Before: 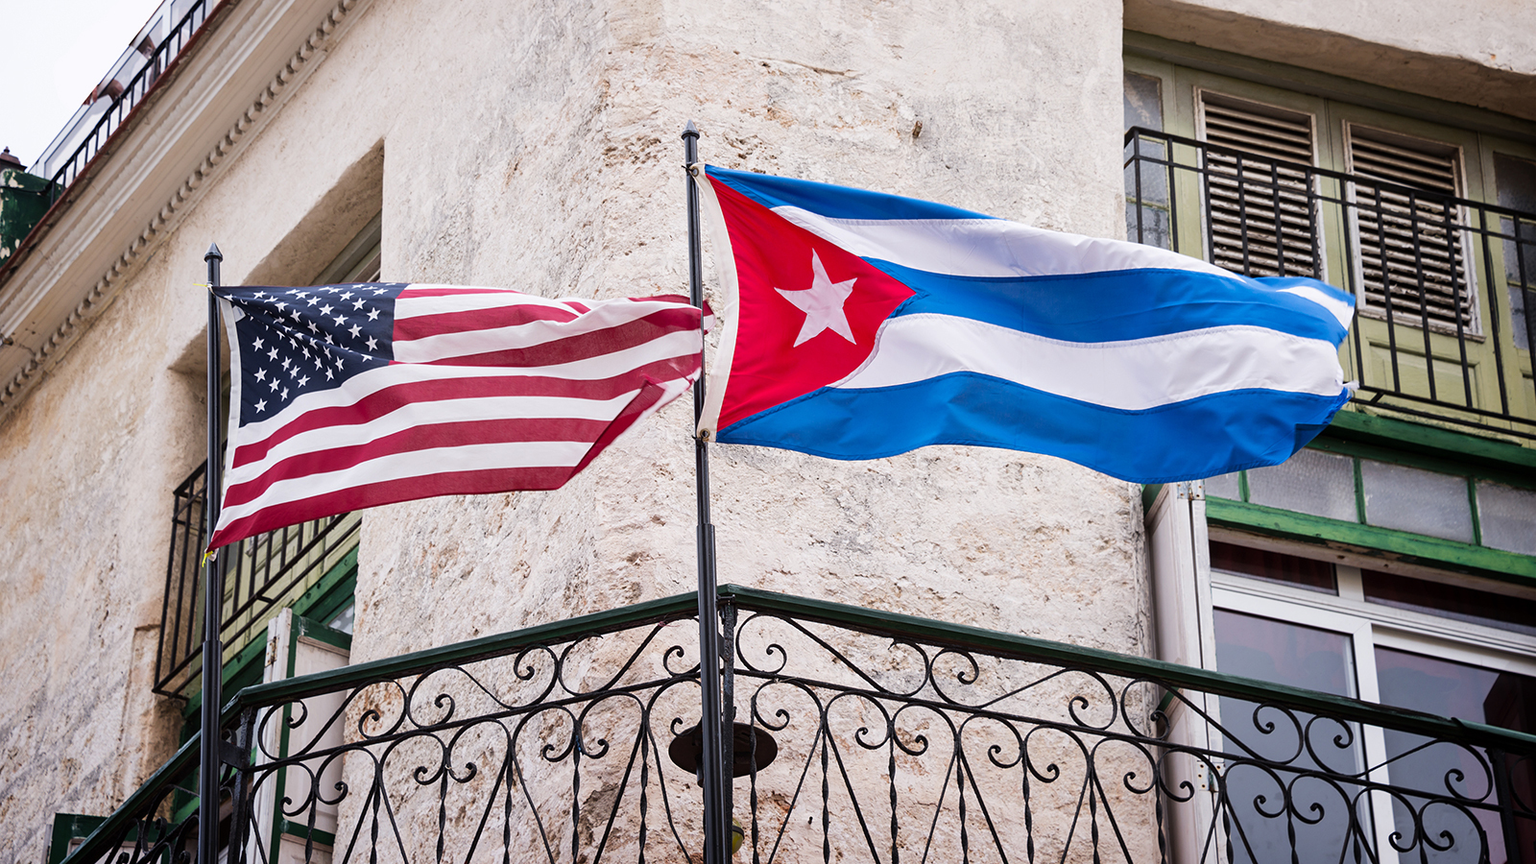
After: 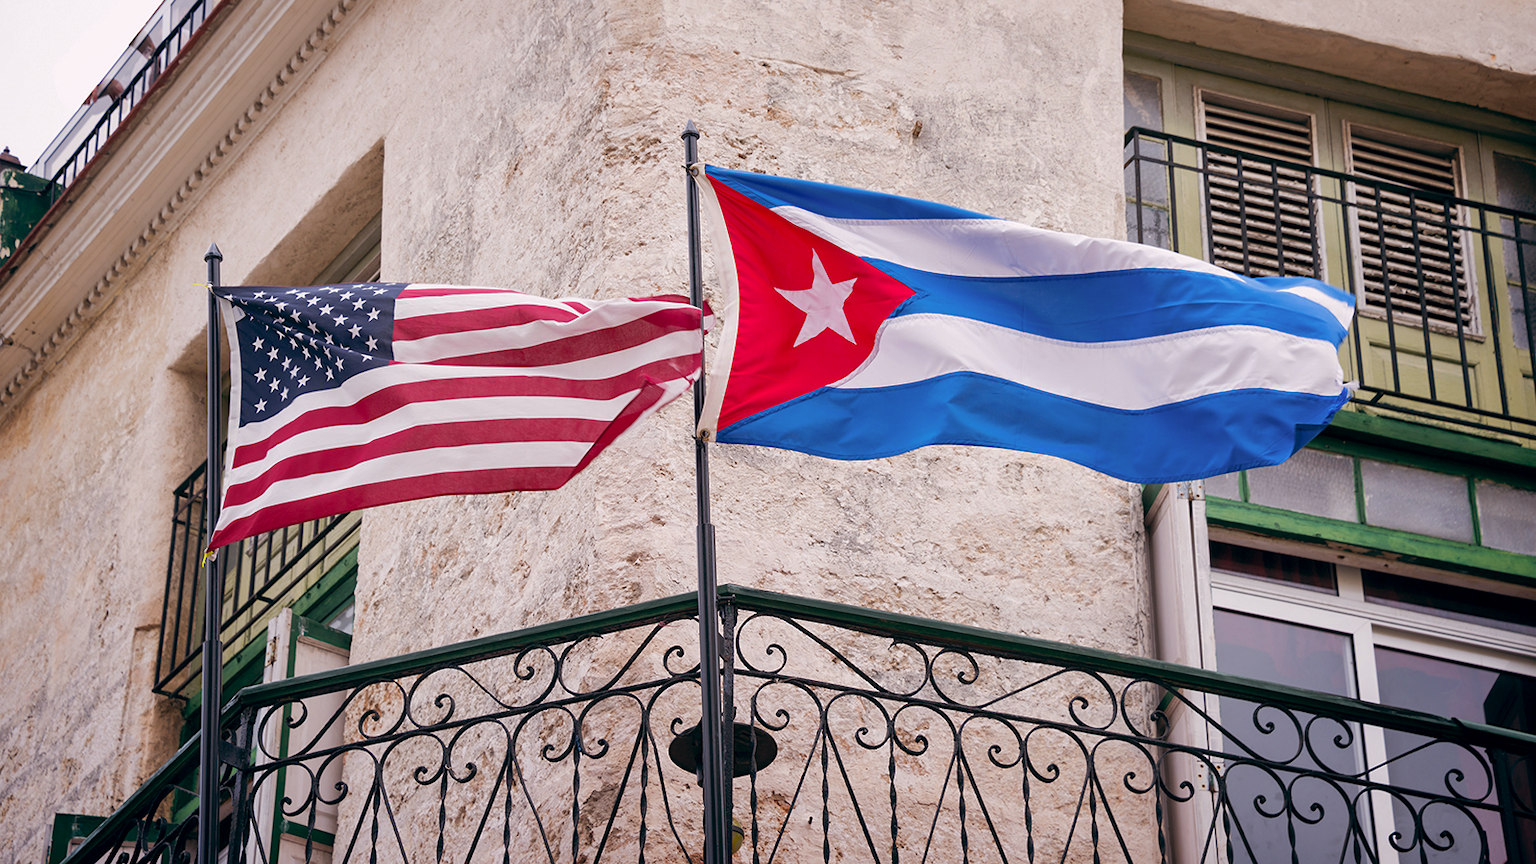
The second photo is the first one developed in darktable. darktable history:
shadows and highlights: on, module defaults
color balance: lift [0.998, 0.998, 1.001, 1.002], gamma [0.995, 1.025, 0.992, 0.975], gain [0.995, 1.02, 0.997, 0.98]
